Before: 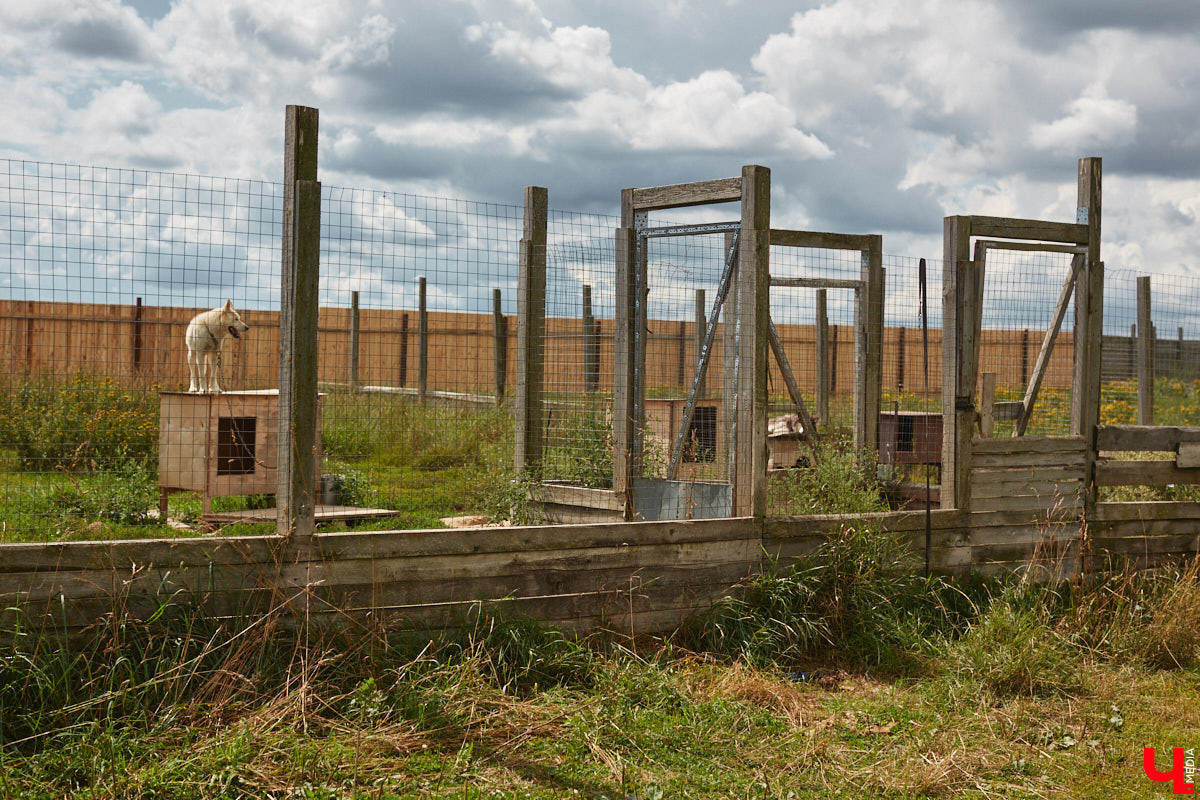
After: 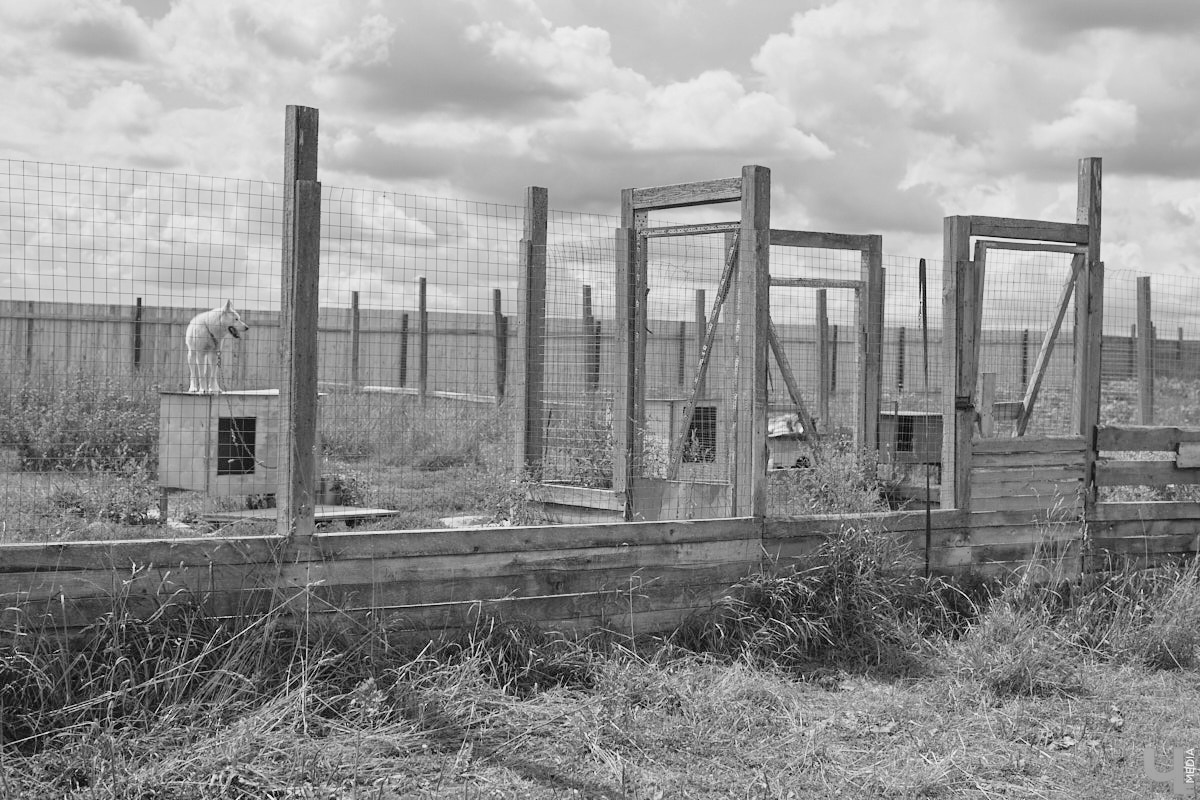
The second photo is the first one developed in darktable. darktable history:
contrast brightness saturation: brightness 0.28
monochrome: a -74.22, b 78.2
white balance: red 1.138, green 0.996, blue 0.812
